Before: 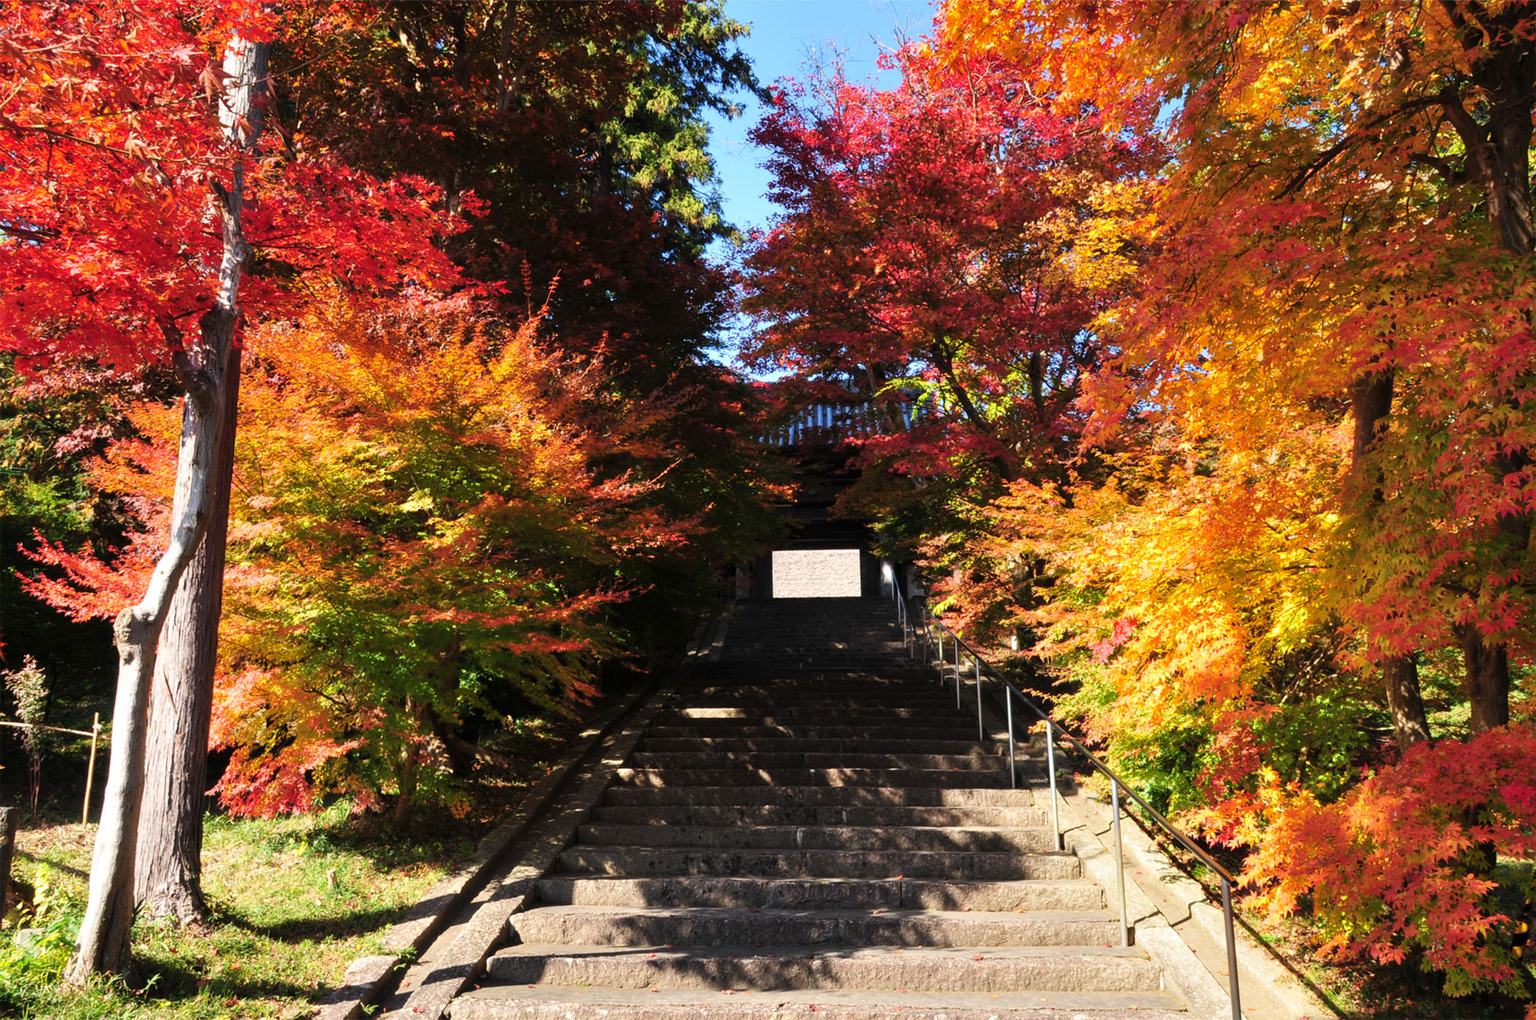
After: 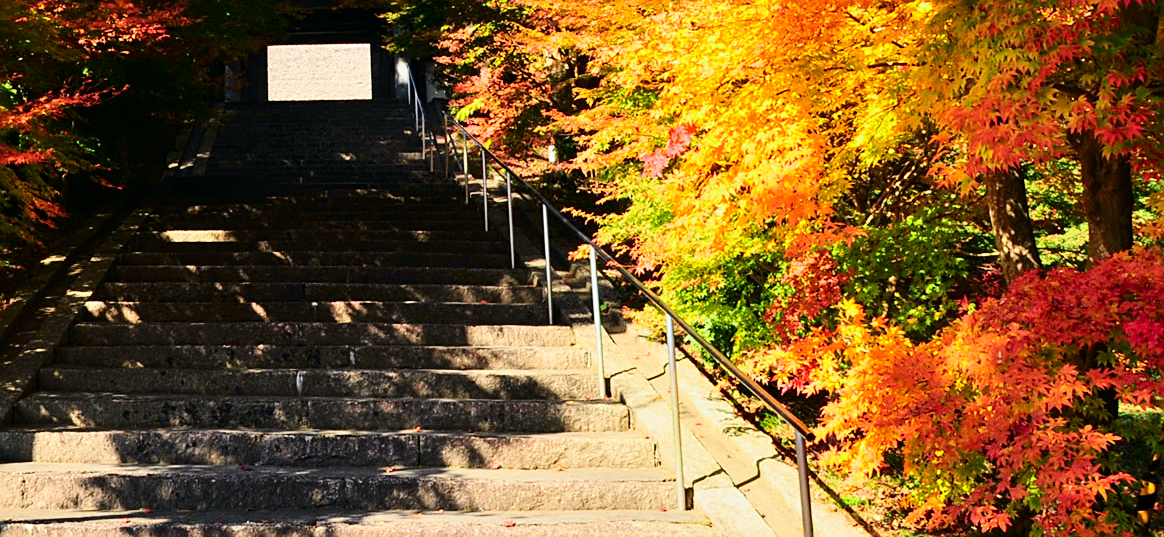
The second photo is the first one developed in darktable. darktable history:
crop and rotate: left 35.509%, top 50.238%, bottom 4.934%
sharpen: radius 1.967
tone curve: curves: ch0 [(0, 0) (0.042, 0.023) (0.157, 0.114) (0.302, 0.308) (0.44, 0.507) (0.607, 0.705) (0.824, 0.882) (1, 0.965)]; ch1 [(0, 0) (0.339, 0.334) (0.445, 0.419) (0.476, 0.454) (0.503, 0.501) (0.517, 0.513) (0.551, 0.567) (0.622, 0.662) (0.706, 0.741) (1, 1)]; ch2 [(0, 0) (0.327, 0.318) (0.417, 0.426) (0.46, 0.453) (0.502, 0.5) (0.514, 0.524) (0.547, 0.572) (0.615, 0.656) (0.717, 0.778) (1, 1)], color space Lab, independent channels, preserve colors none
